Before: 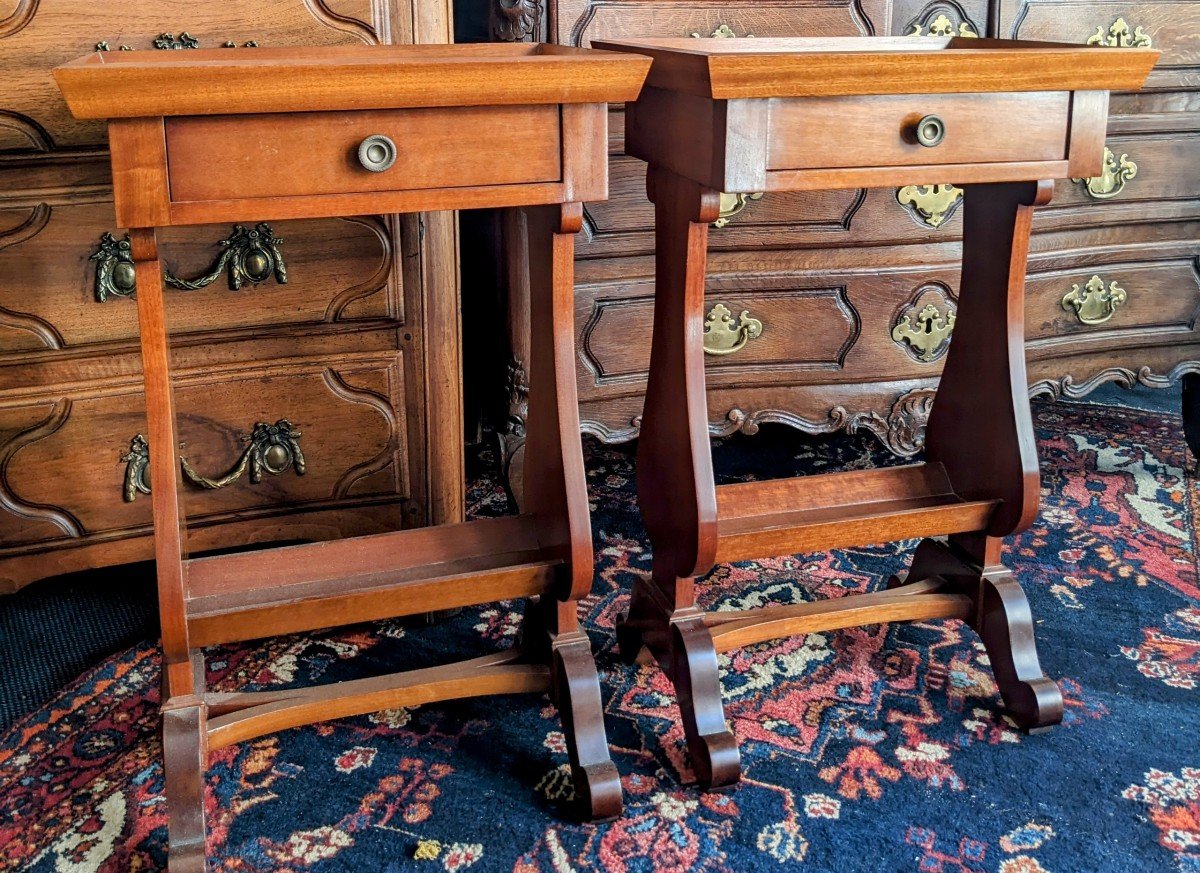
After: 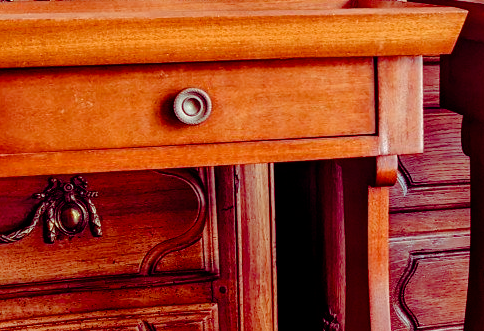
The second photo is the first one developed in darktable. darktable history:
crop: left 15.46%, top 5.445%, right 44.187%, bottom 56.632%
color balance rgb: shadows lift › luminance -18.947%, shadows lift › chroma 35.097%, perceptual saturation grading › global saturation 20%, perceptual saturation grading › highlights -25.753%, perceptual saturation grading › shadows 49.909%
